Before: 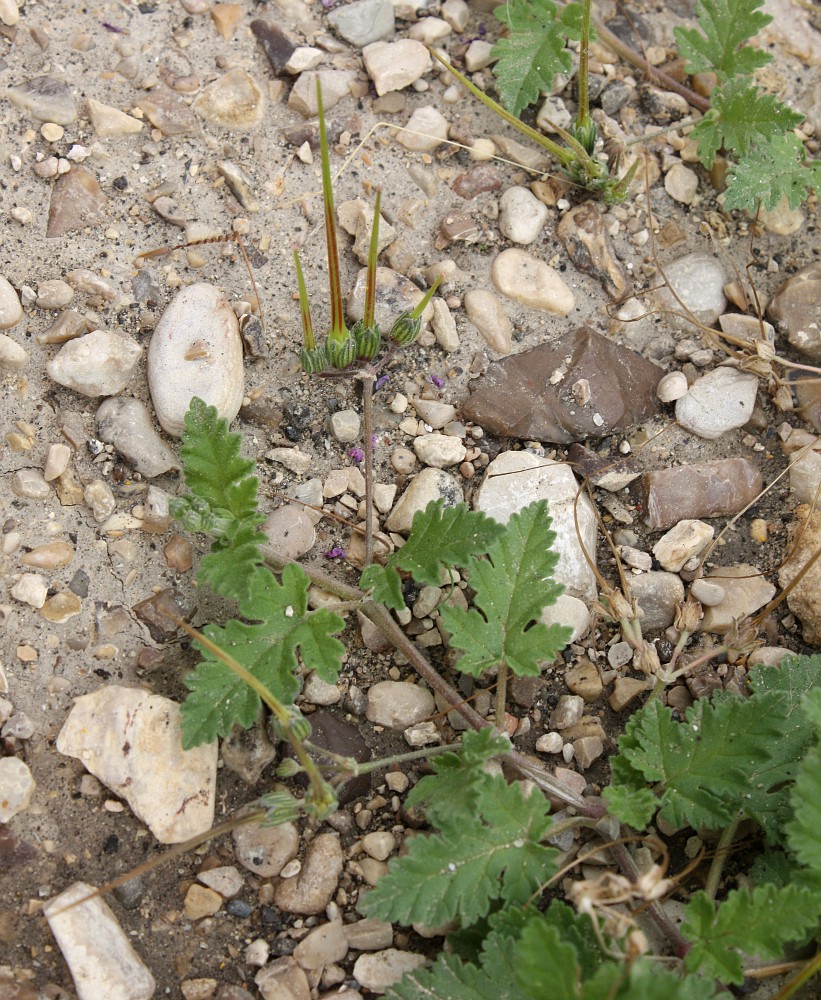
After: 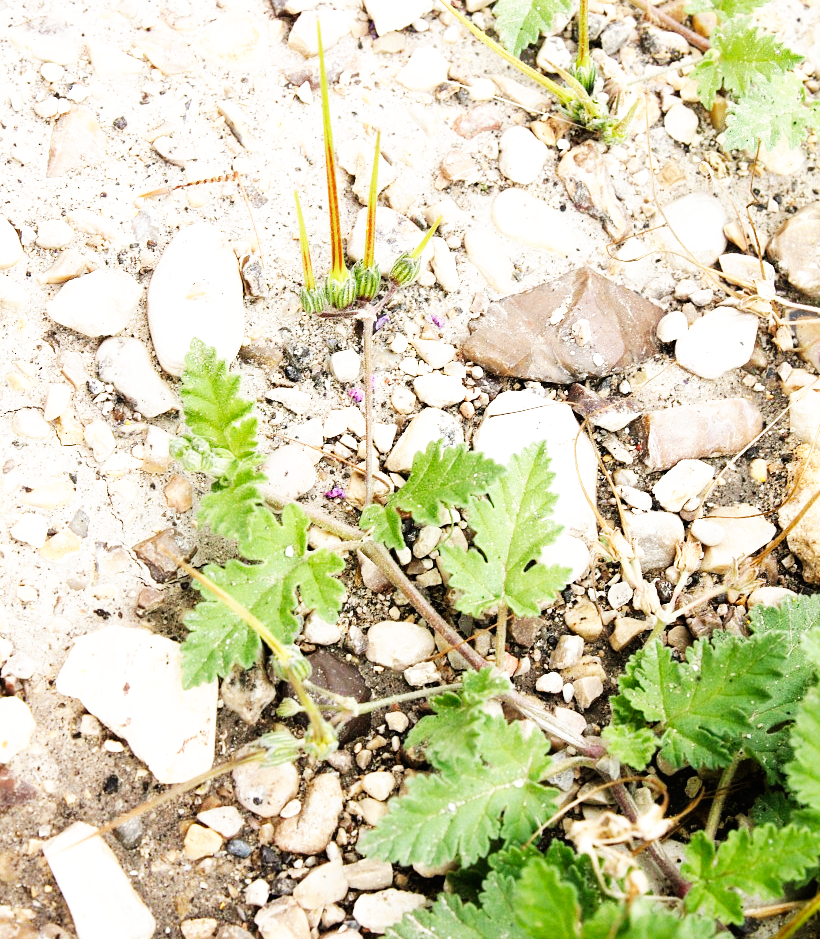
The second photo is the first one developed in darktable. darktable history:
crop and rotate: top 6.052%
base curve: curves: ch0 [(0, 0) (0.007, 0.004) (0.027, 0.03) (0.046, 0.07) (0.207, 0.54) (0.442, 0.872) (0.673, 0.972) (1, 1)], preserve colors none
tone equalizer: -8 EV -0.761 EV, -7 EV -0.675 EV, -6 EV -0.607 EV, -5 EV -0.406 EV, -3 EV 0.403 EV, -2 EV 0.6 EV, -1 EV 0.693 EV, +0 EV 0.742 EV
